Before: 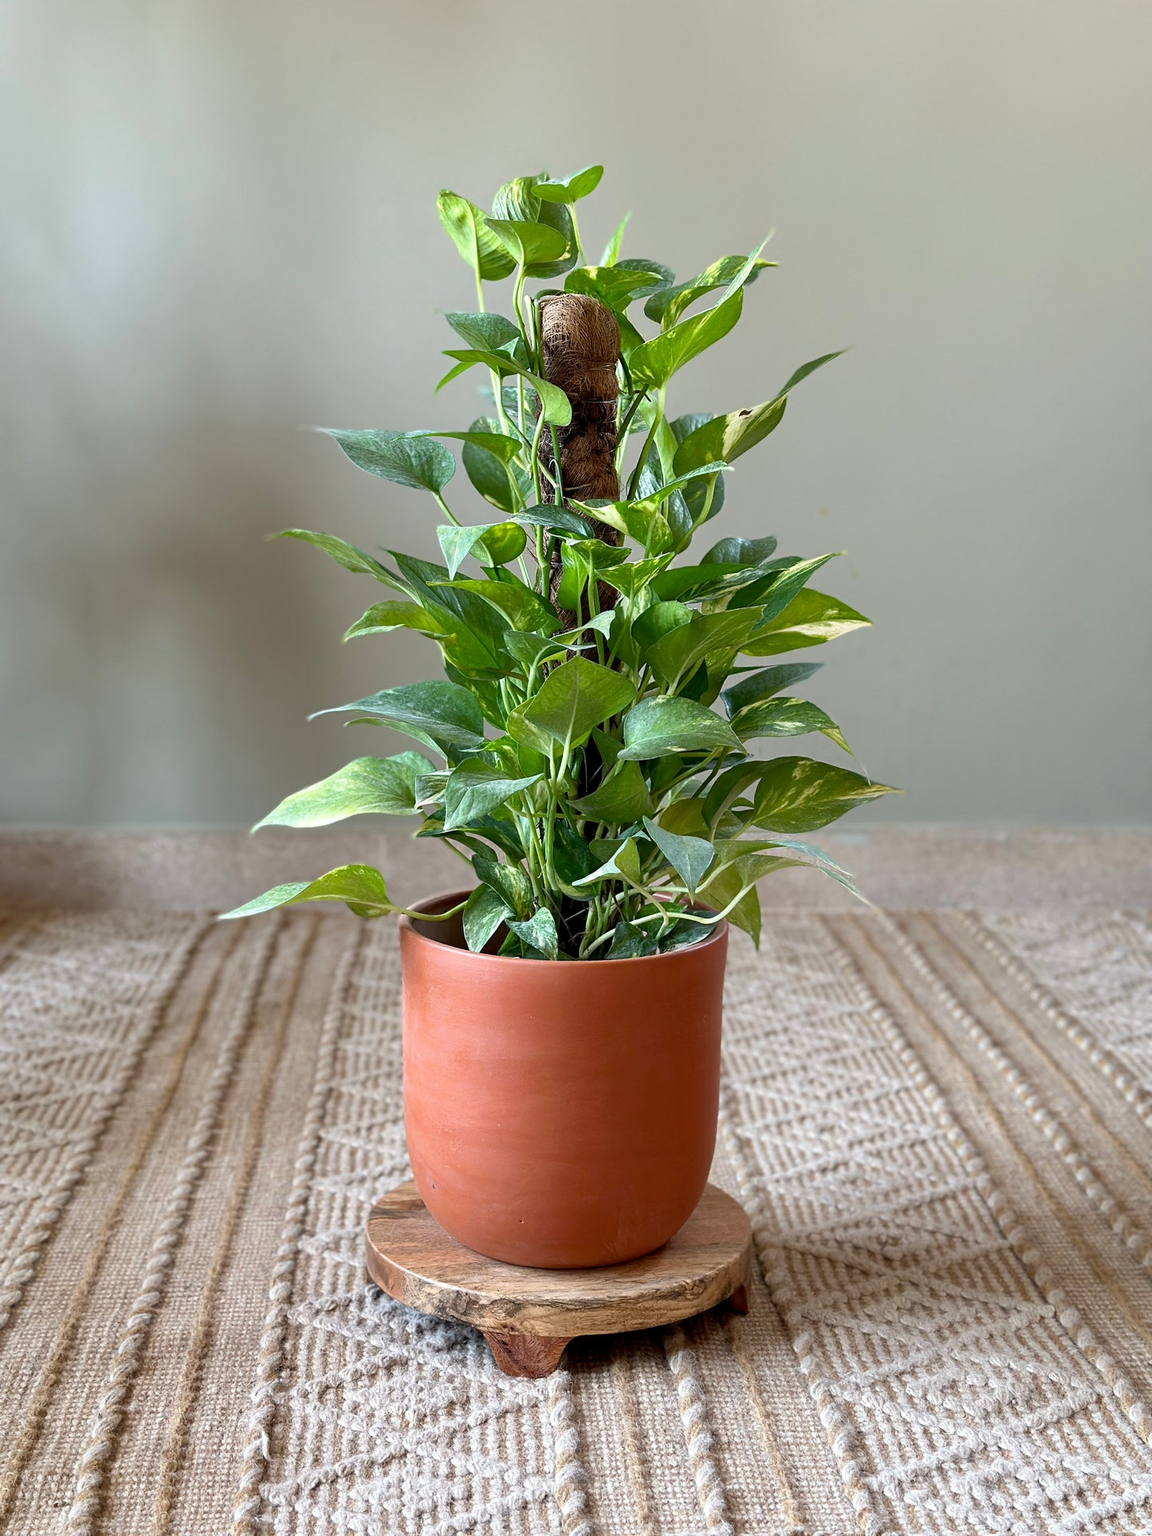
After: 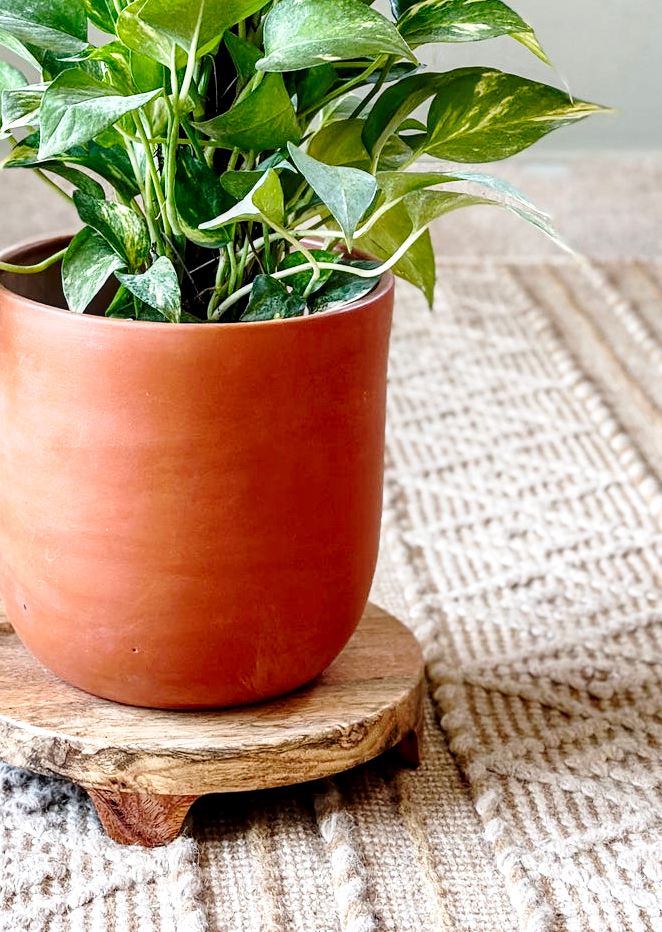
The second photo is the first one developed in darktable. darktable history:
crop: left 35.976%, top 45.819%, right 18.162%, bottom 5.807%
local contrast: highlights 40%, shadows 60%, detail 136%, midtone range 0.514
base curve: curves: ch0 [(0, 0) (0.028, 0.03) (0.121, 0.232) (0.46, 0.748) (0.859, 0.968) (1, 1)], preserve colors none
